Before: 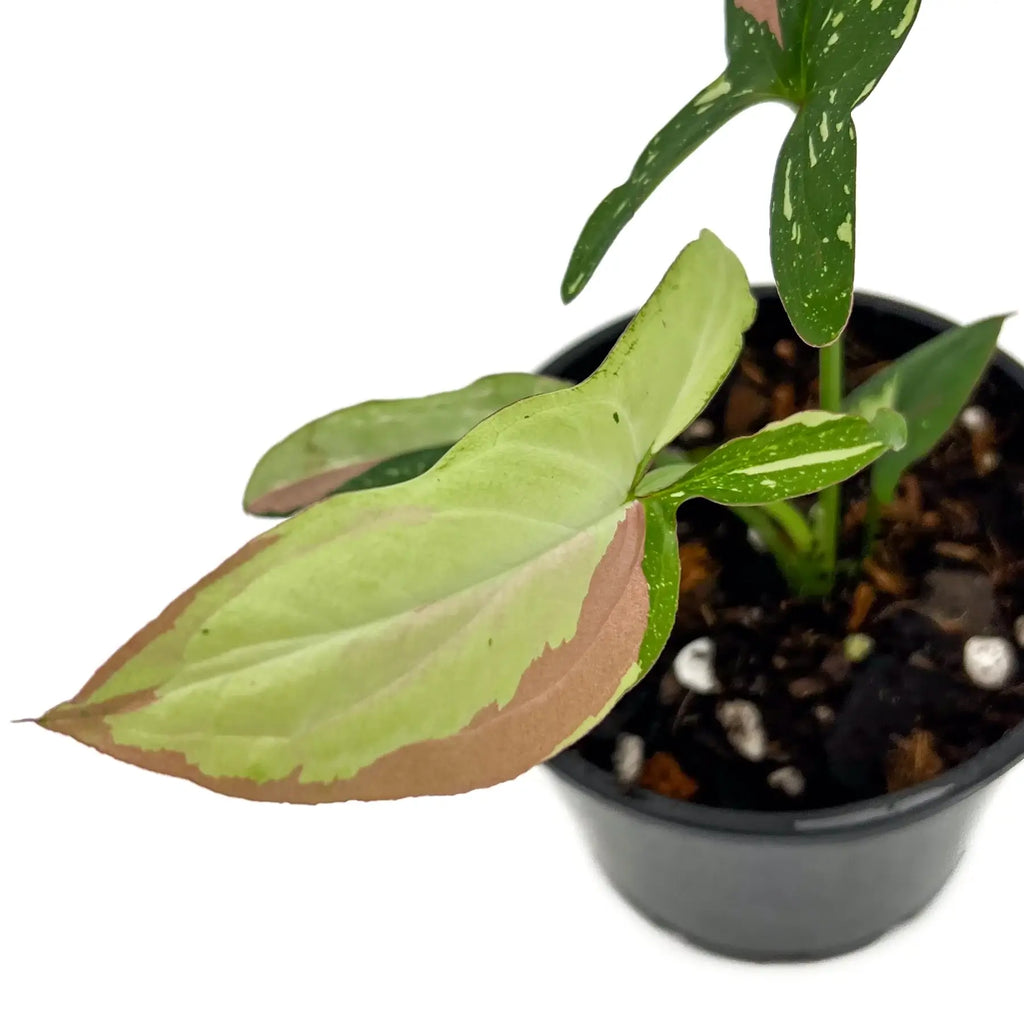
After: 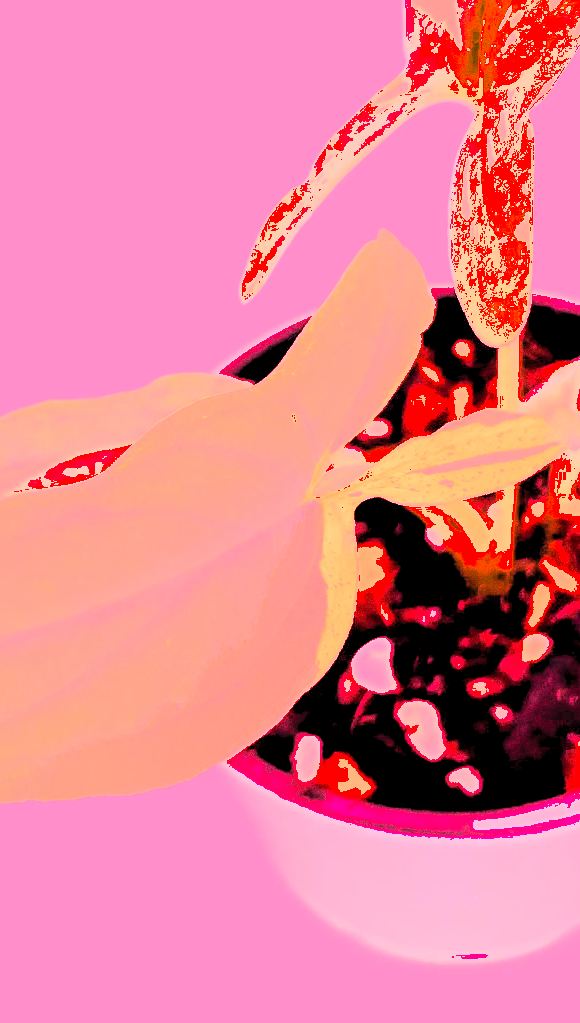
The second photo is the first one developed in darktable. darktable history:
crop: left 31.458%, top 0%, right 11.876%
white balance: red 4.26, blue 1.802
levels: levels [0.055, 0.477, 0.9]
contrast brightness saturation: contrast 0.2, brightness 0.16, saturation 0.22
tone equalizer: -8 EV -1.08 EV, -7 EV -1.01 EV, -6 EV -0.867 EV, -5 EV -0.578 EV, -3 EV 0.578 EV, -2 EV 0.867 EV, -1 EV 1.01 EV, +0 EV 1.08 EV, edges refinement/feathering 500, mask exposure compensation -1.57 EV, preserve details no
grain: on, module defaults
shadows and highlights: on, module defaults
